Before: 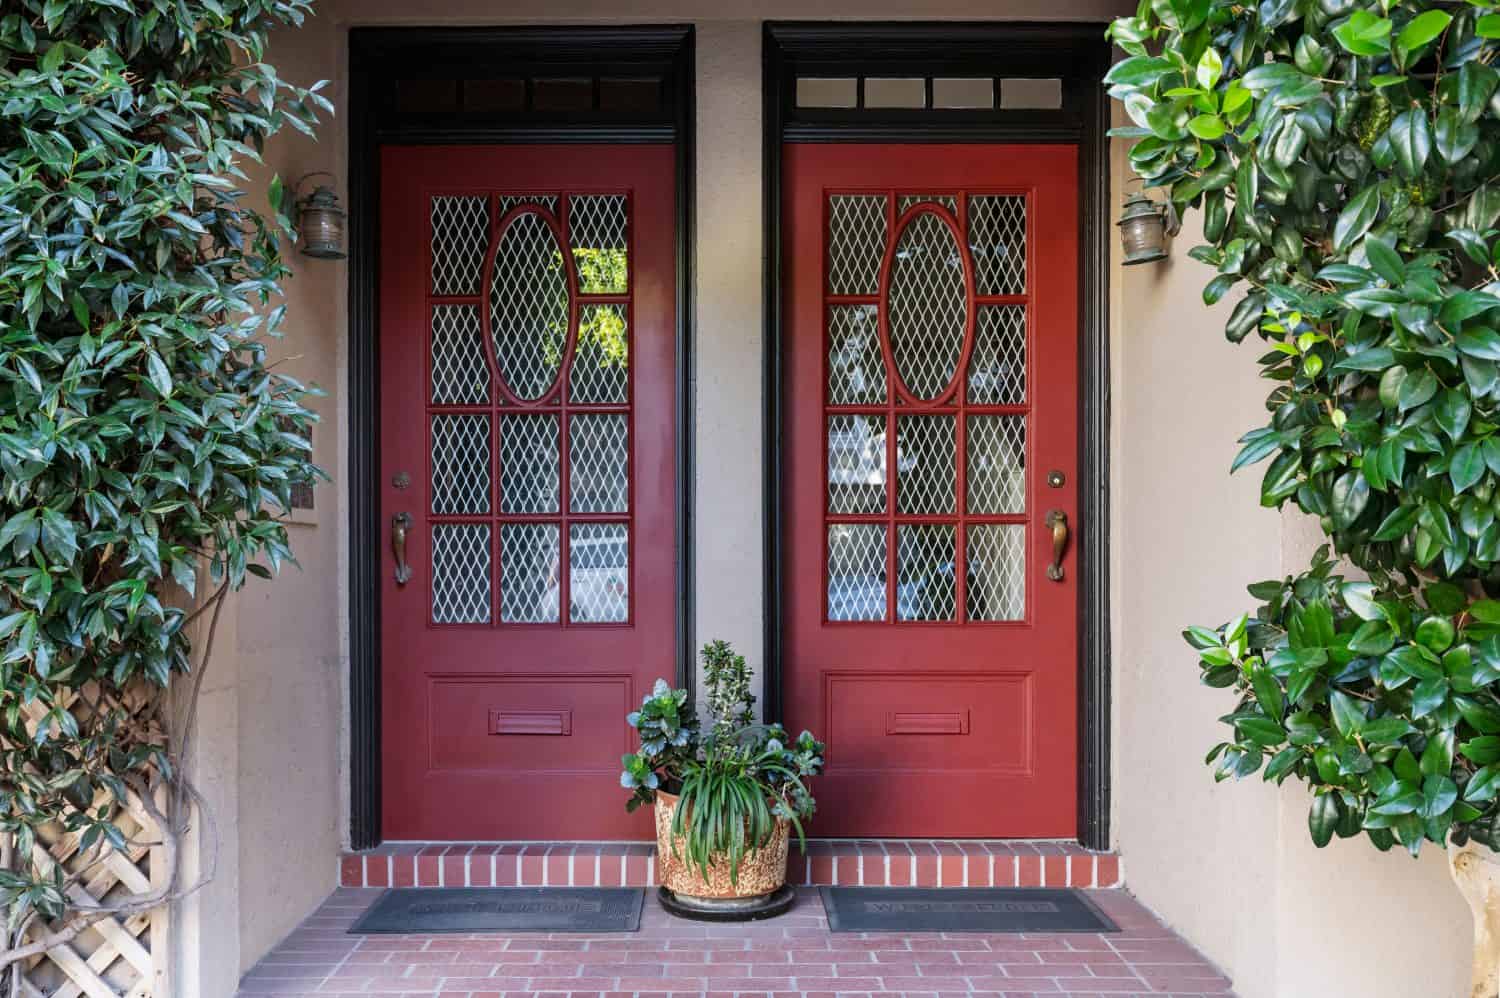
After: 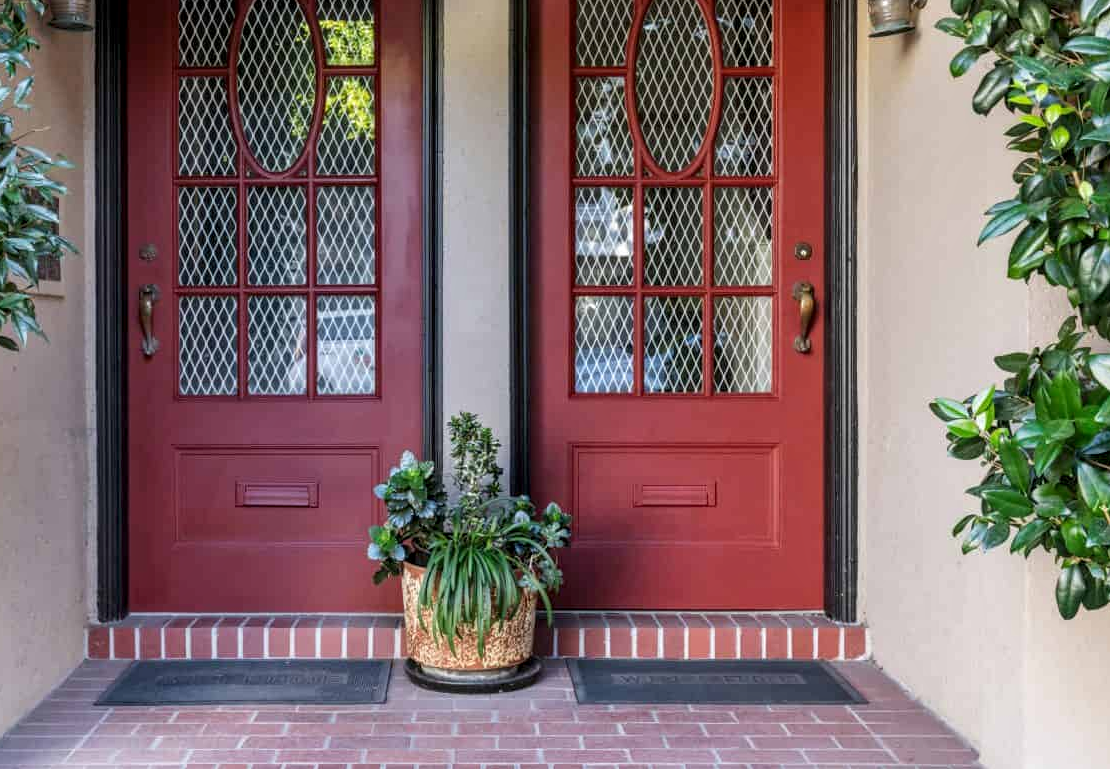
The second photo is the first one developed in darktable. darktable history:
local contrast: on, module defaults
crop: left 16.871%, top 22.857%, right 9.116%
